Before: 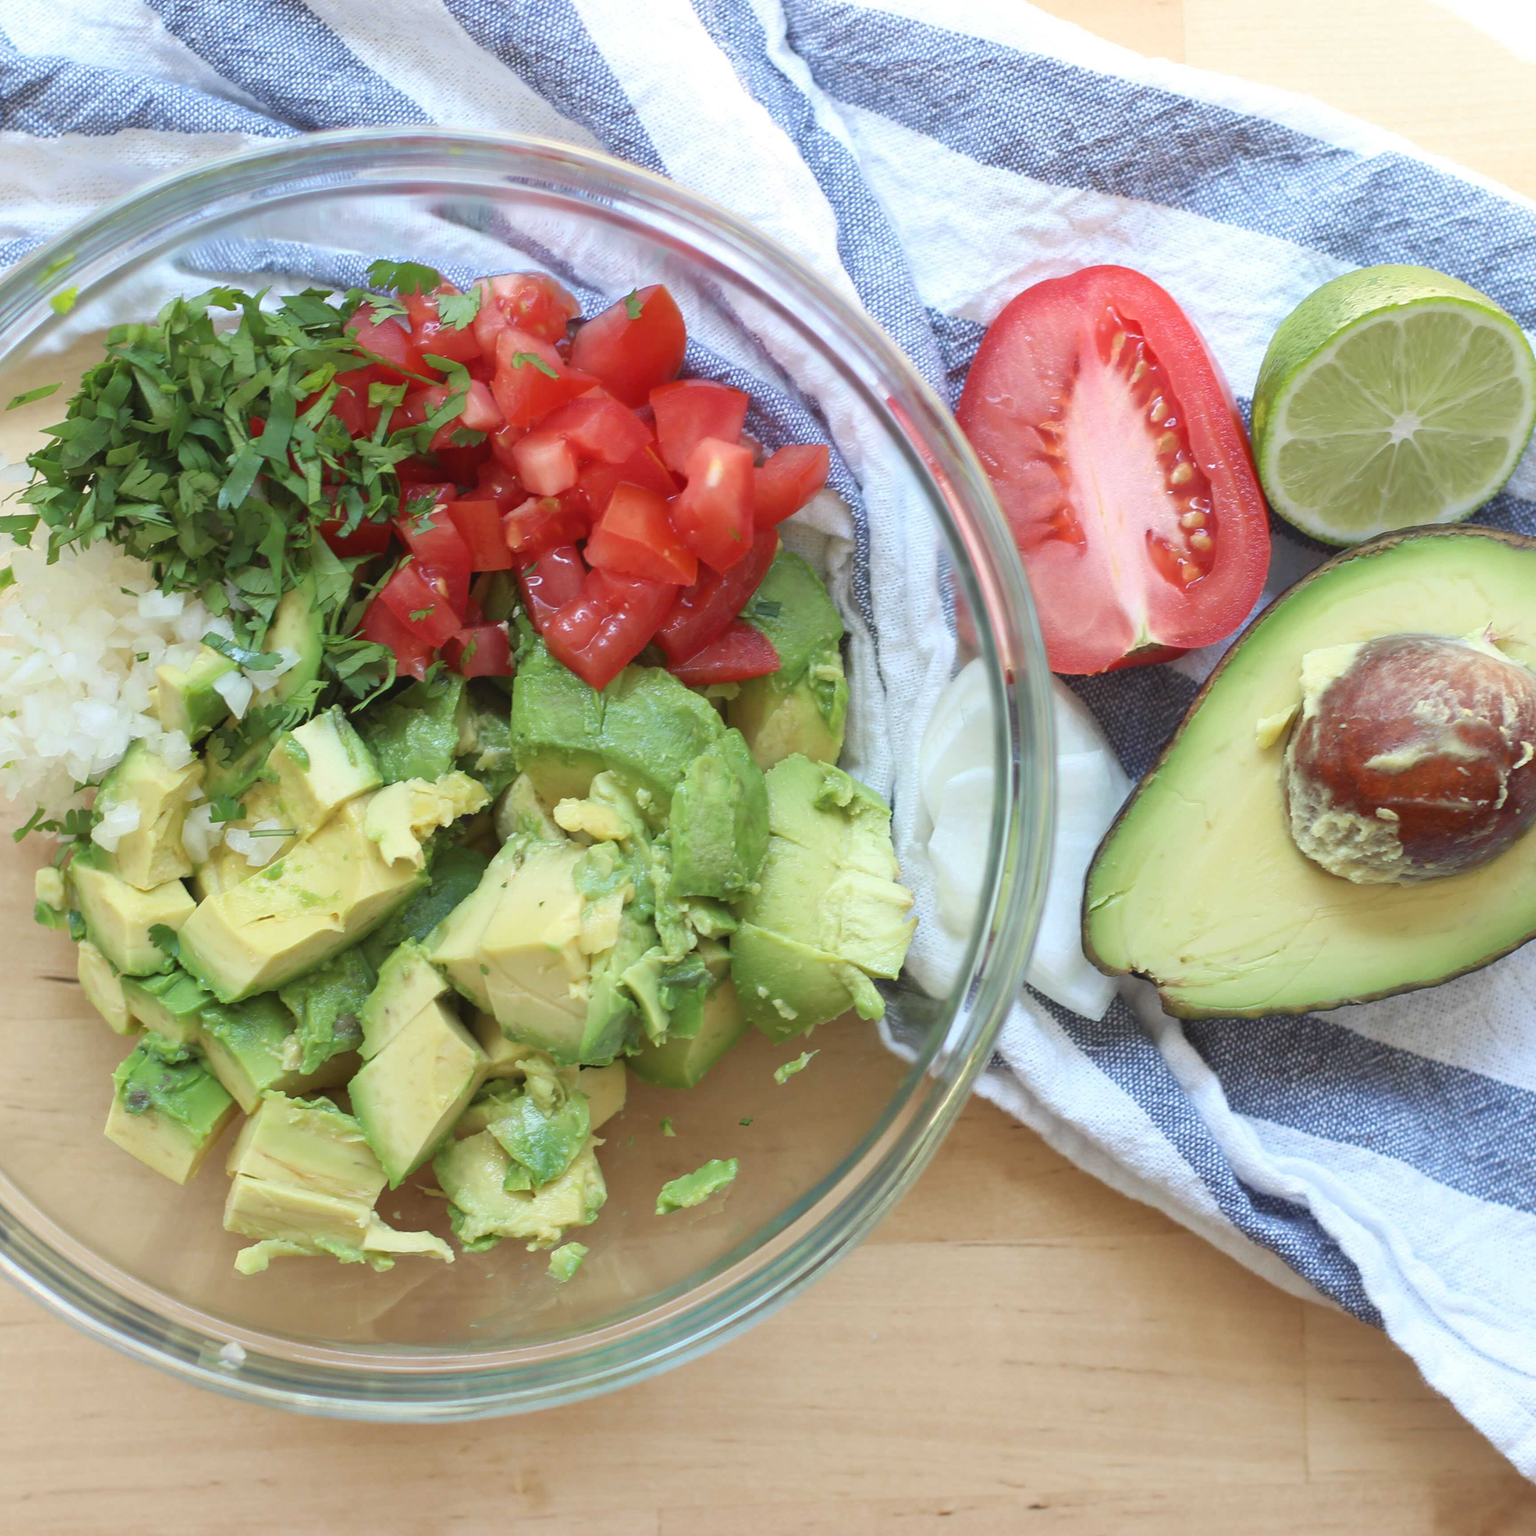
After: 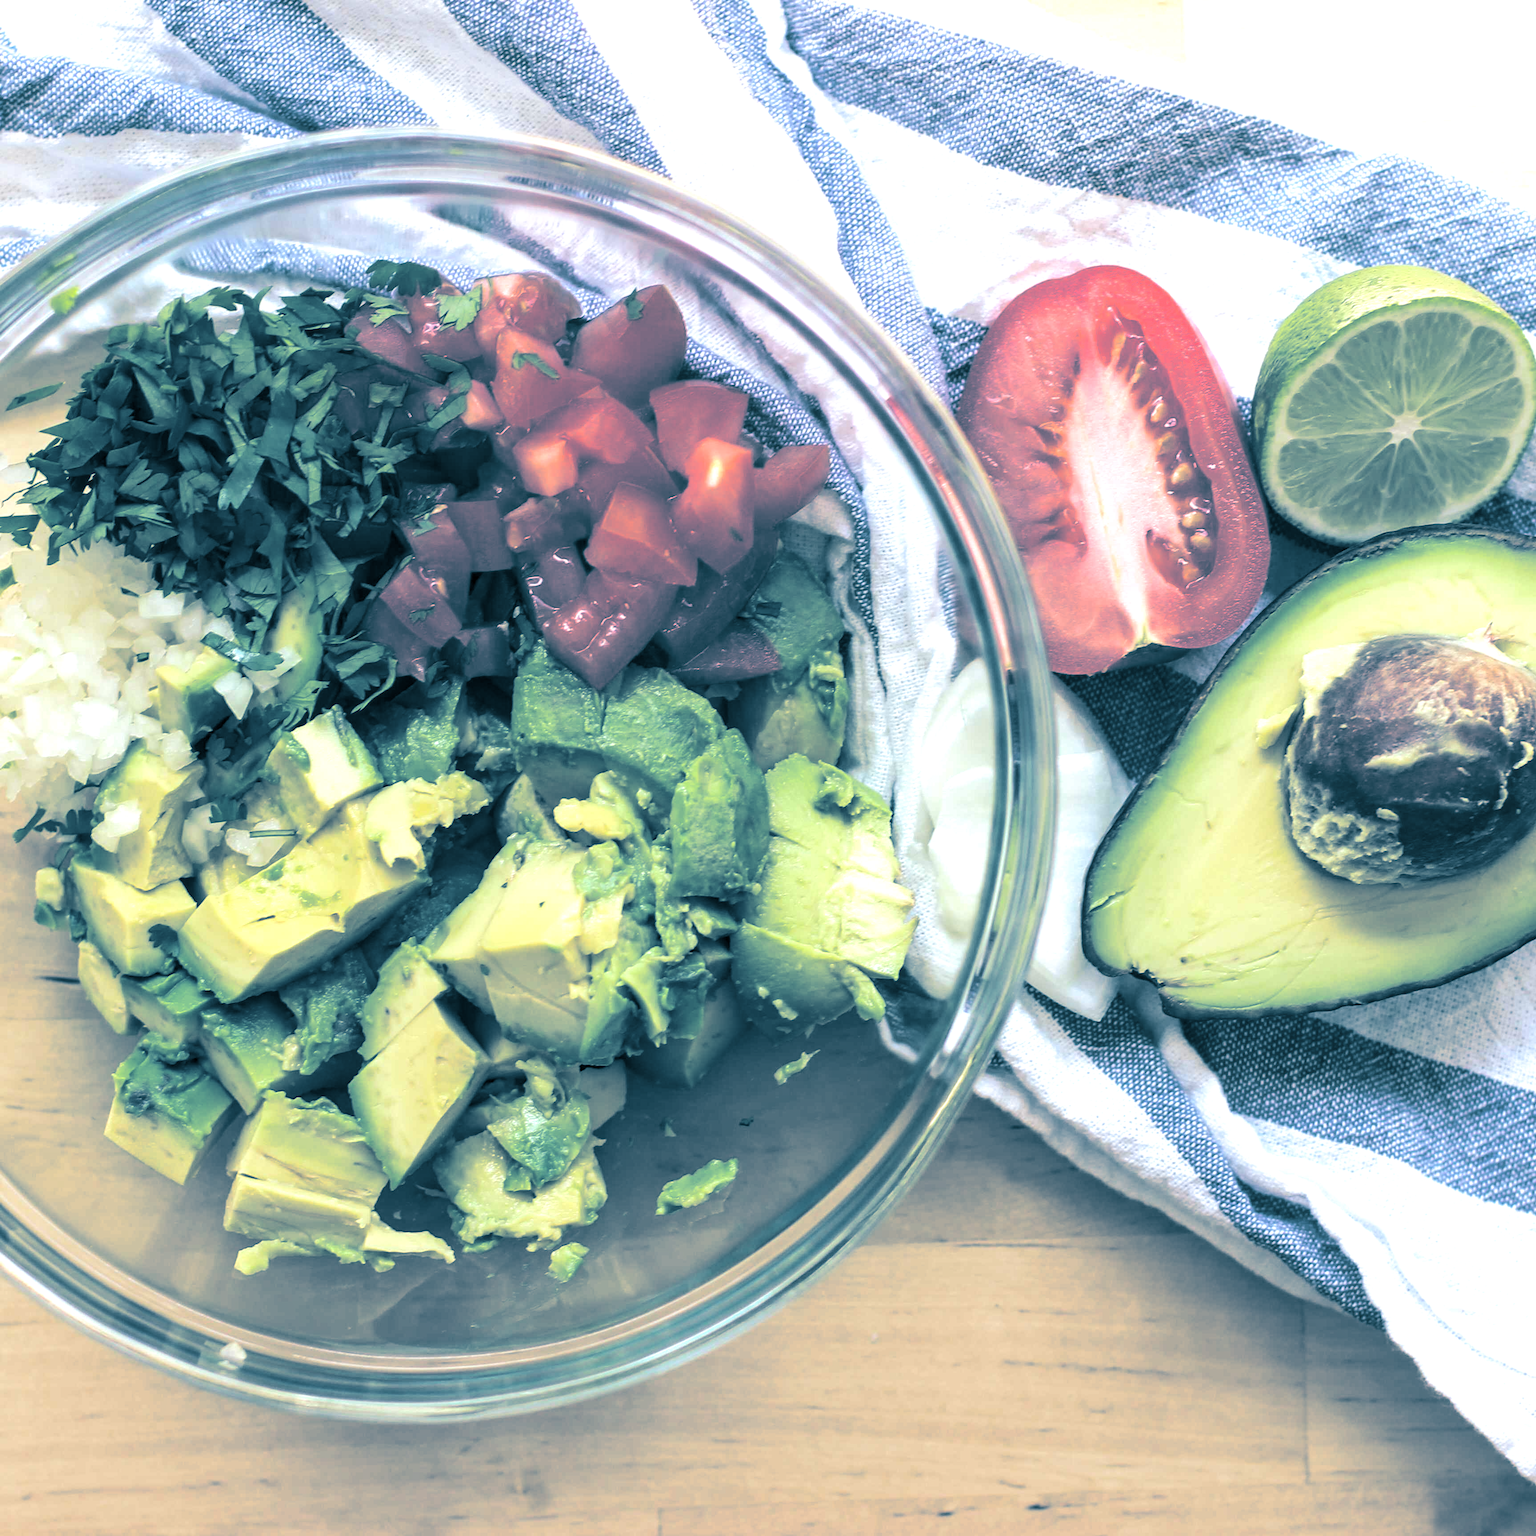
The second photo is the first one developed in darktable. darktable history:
local contrast: on, module defaults
split-toning: shadows › hue 212.4°, balance -70
color correction: highlights a* 0.816, highlights b* 2.78, saturation 1.1
tone equalizer: -8 EV -0.417 EV, -7 EV -0.389 EV, -6 EV -0.333 EV, -5 EV -0.222 EV, -3 EV 0.222 EV, -2 EV 0.333 EV, -1 EV 0.389 EV, +0 EV 0.417 EV, edges refinement/feathering 500, mask exposure compensation -1.57 EV, preserve details no
